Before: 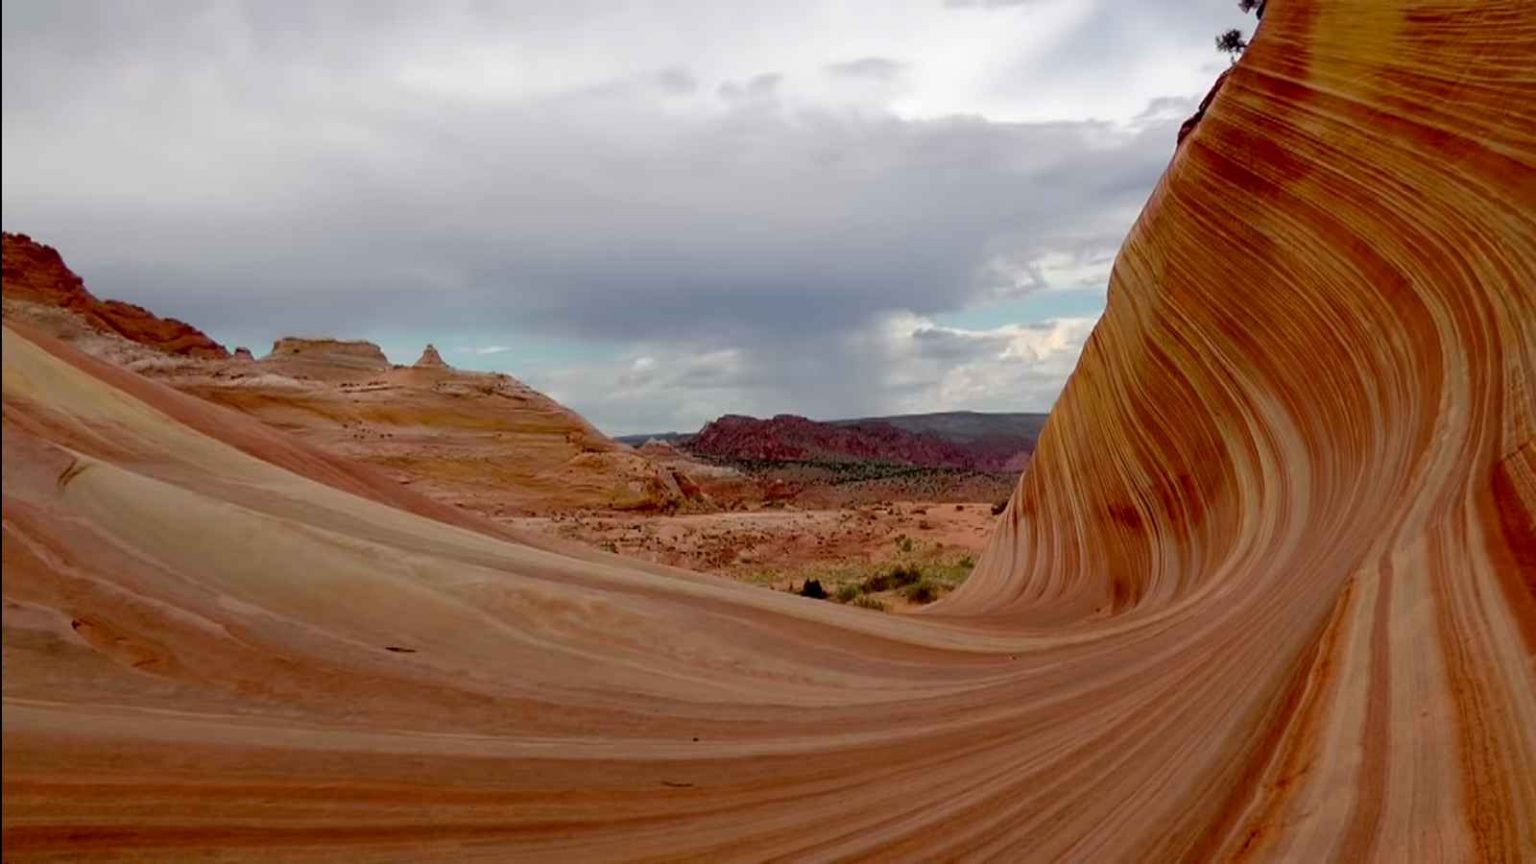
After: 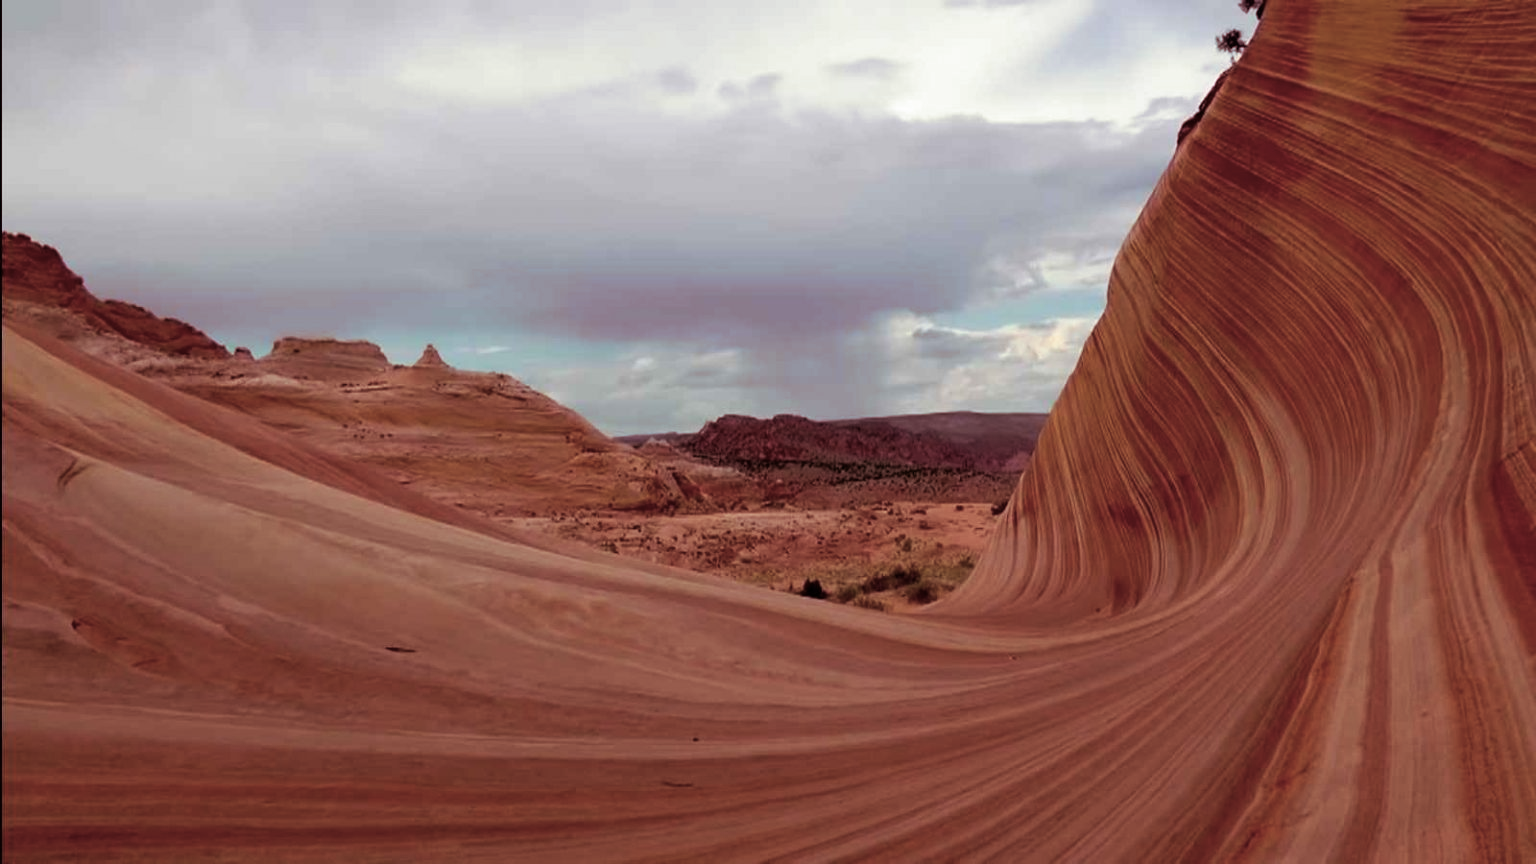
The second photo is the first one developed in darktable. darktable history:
levels: levels [0, 0.498, 1]
split-toning: on, module defaults
